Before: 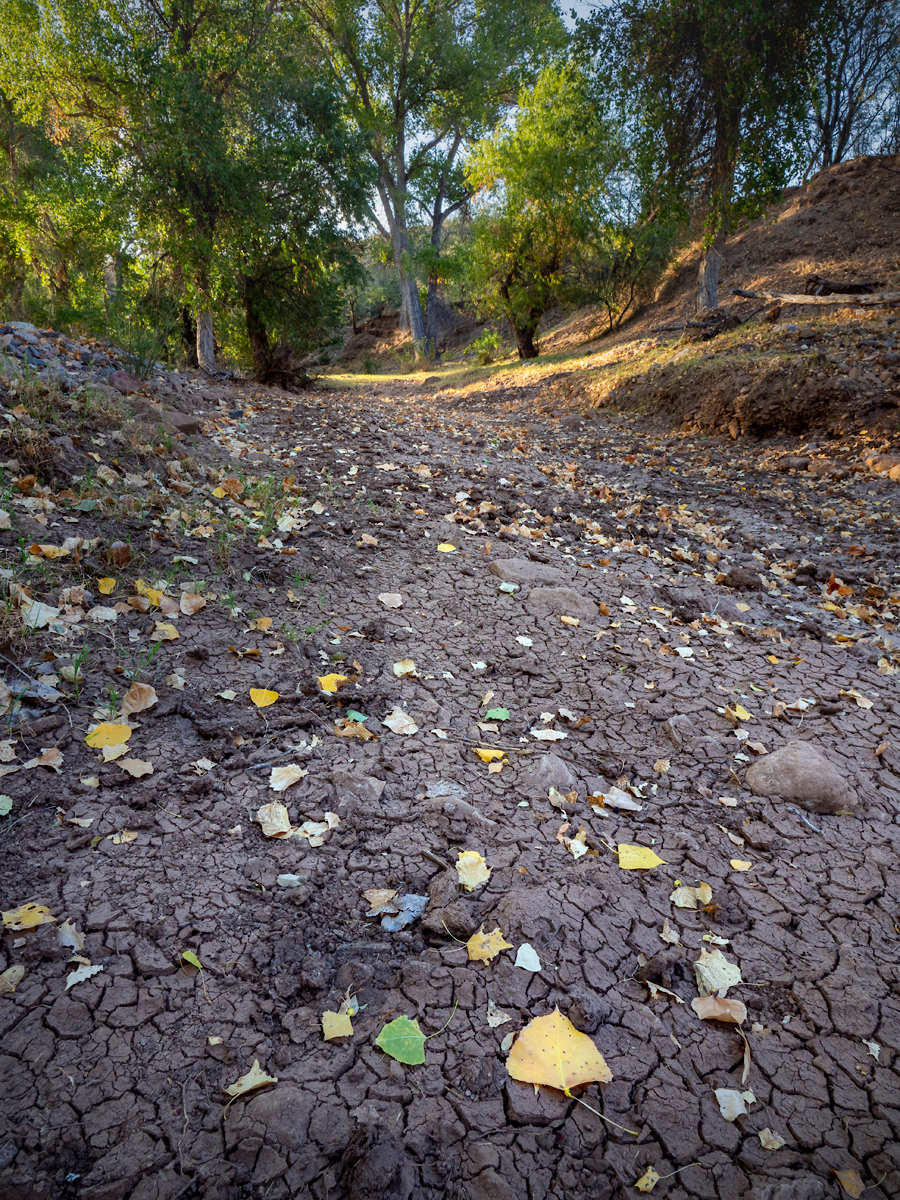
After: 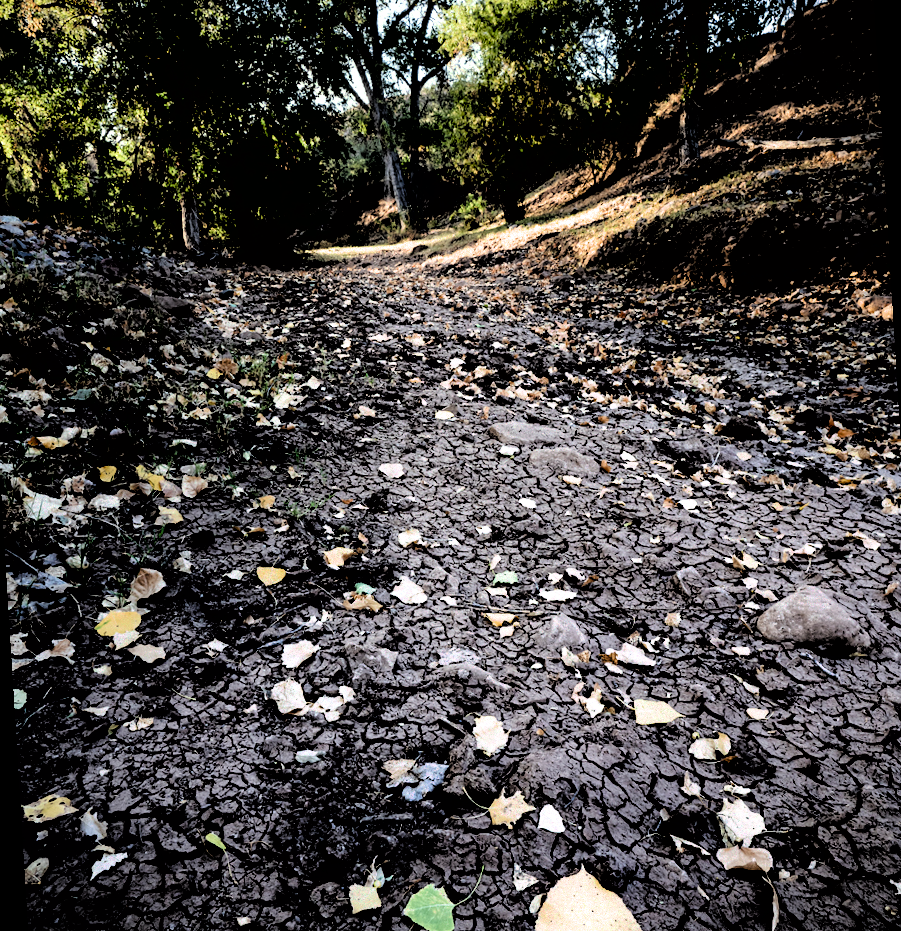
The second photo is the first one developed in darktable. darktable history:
rotate and perspective: rotation -3.52°, crop left 0.036, crop right 0.964, crop top 0.081, crop bottom 0.919
crop and rotate: top 5.609%, bottom 5.609%
filmic rgb: black relative exposure -1 EV, white relative exposure 2.05 EV, hardness 1.52, contrast 2.25, enable highlight reconstruction true
